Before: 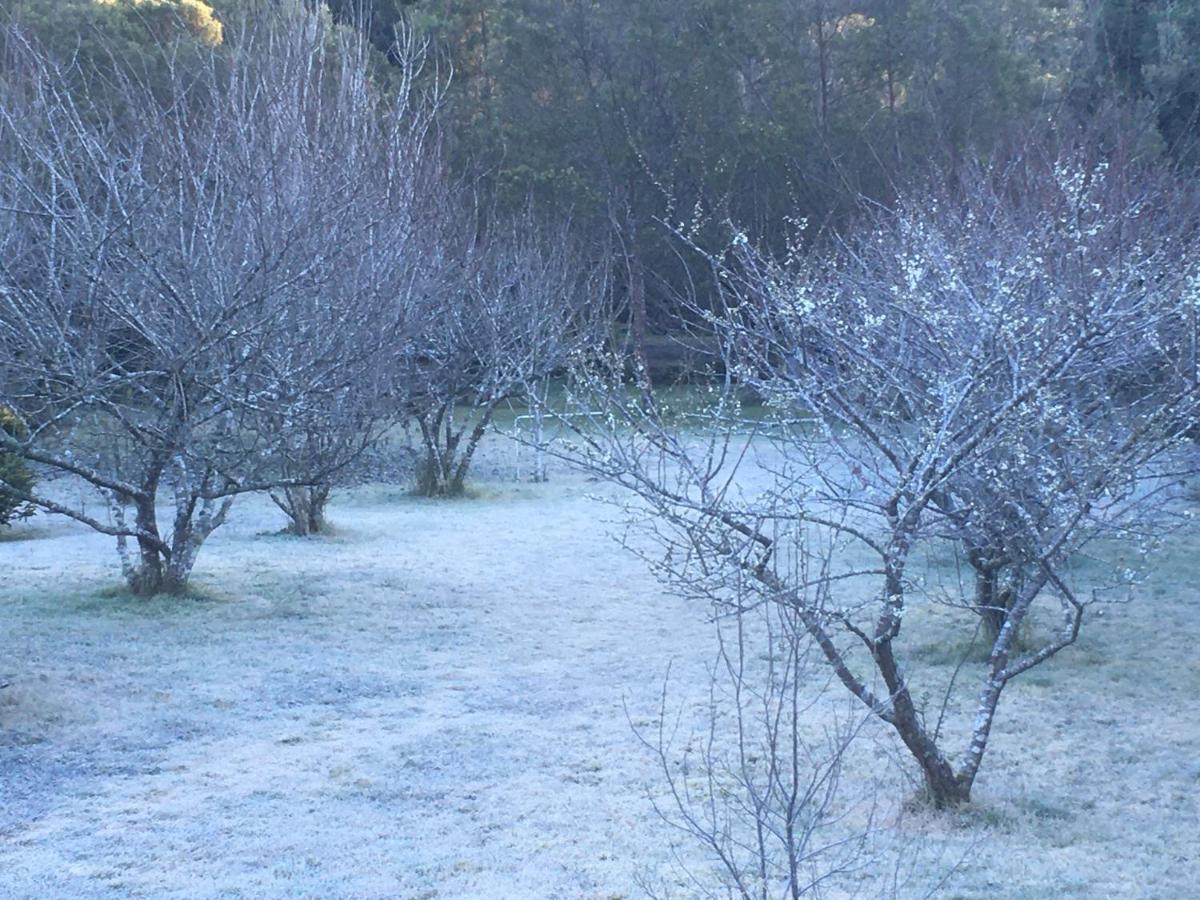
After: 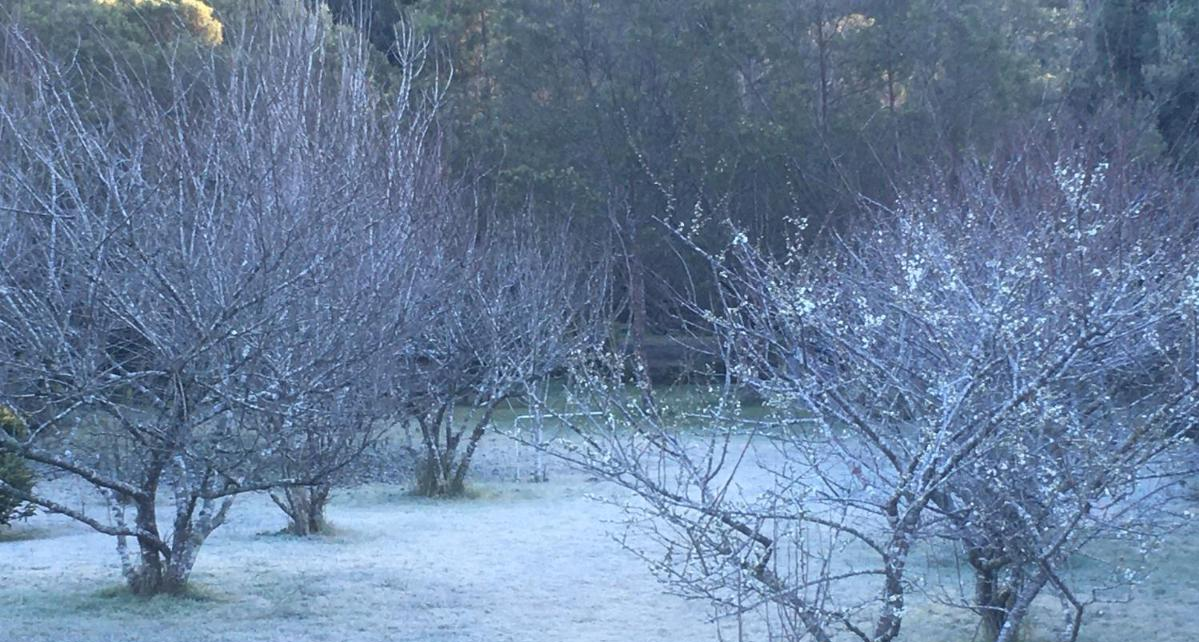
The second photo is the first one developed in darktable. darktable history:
crop: right 0%, bottom 28.581%
